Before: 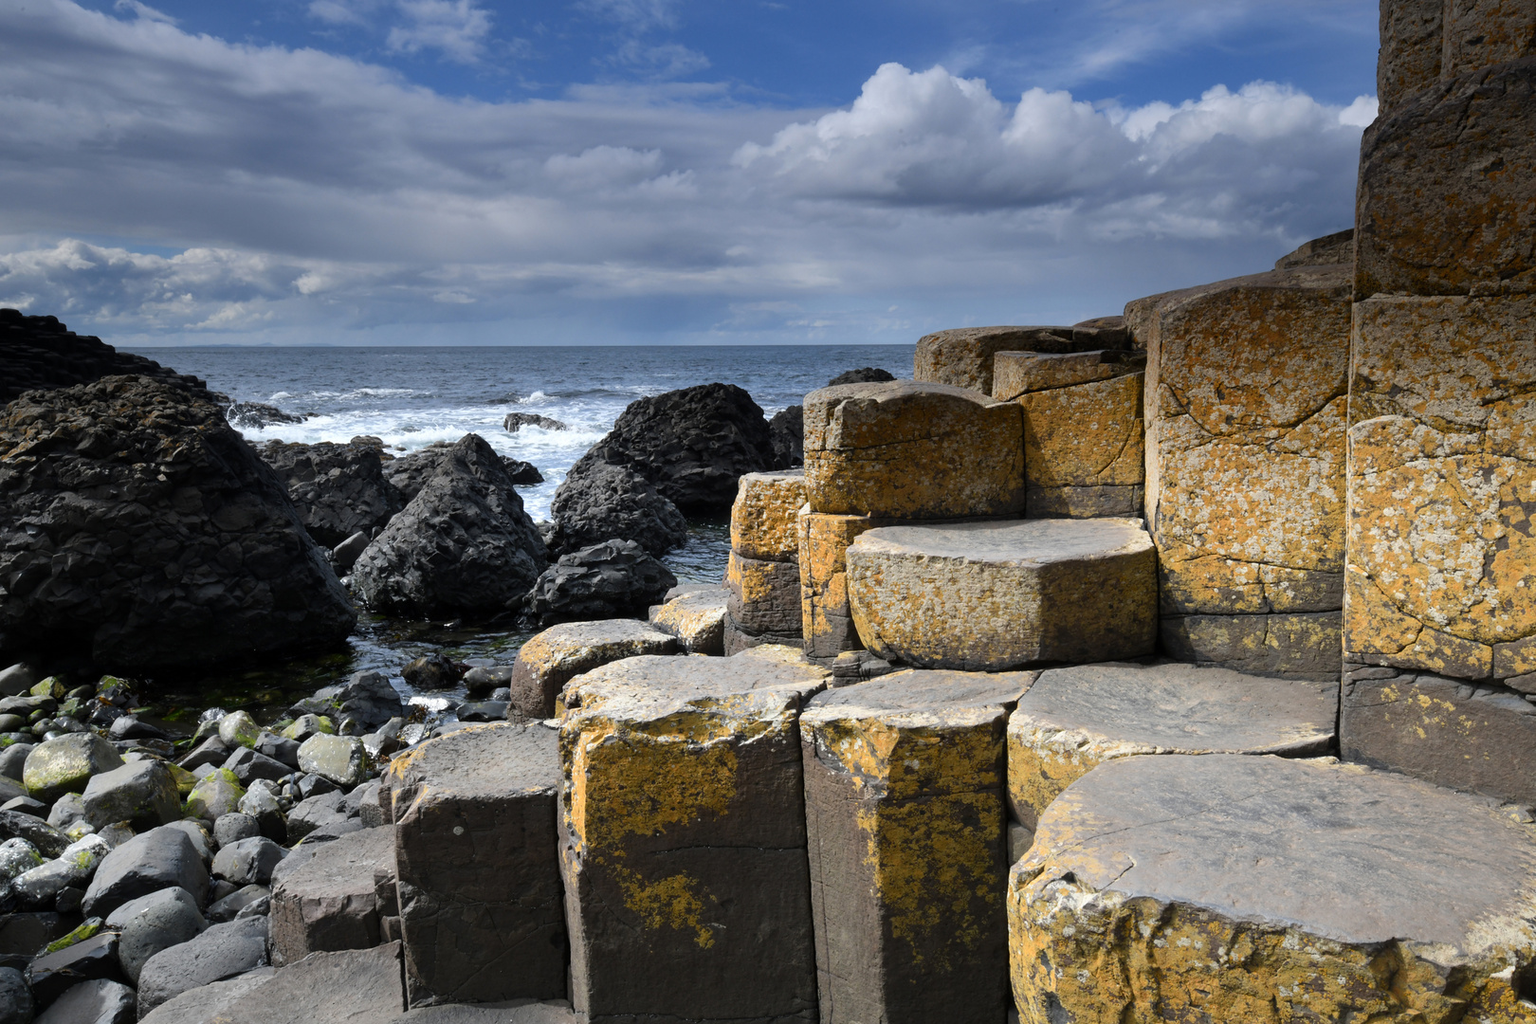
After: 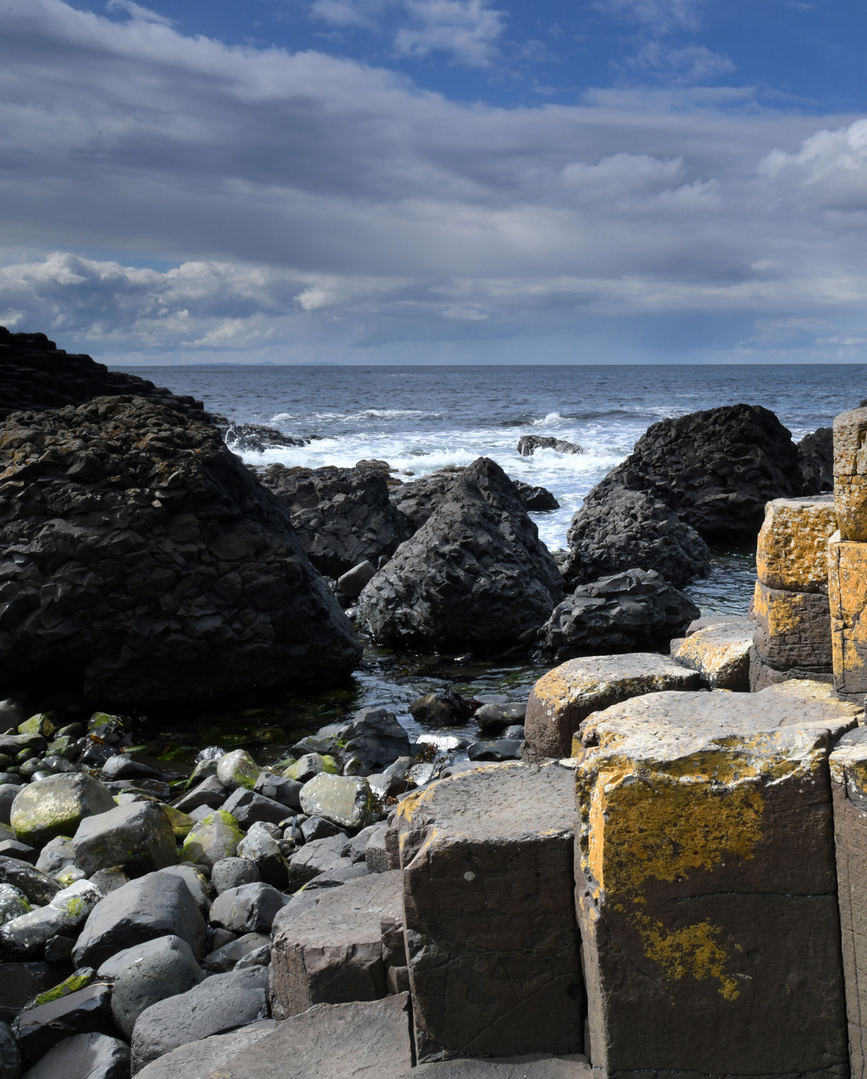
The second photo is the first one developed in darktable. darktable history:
crop: left 0.869%, right 45.565%, bottom 0.082%
